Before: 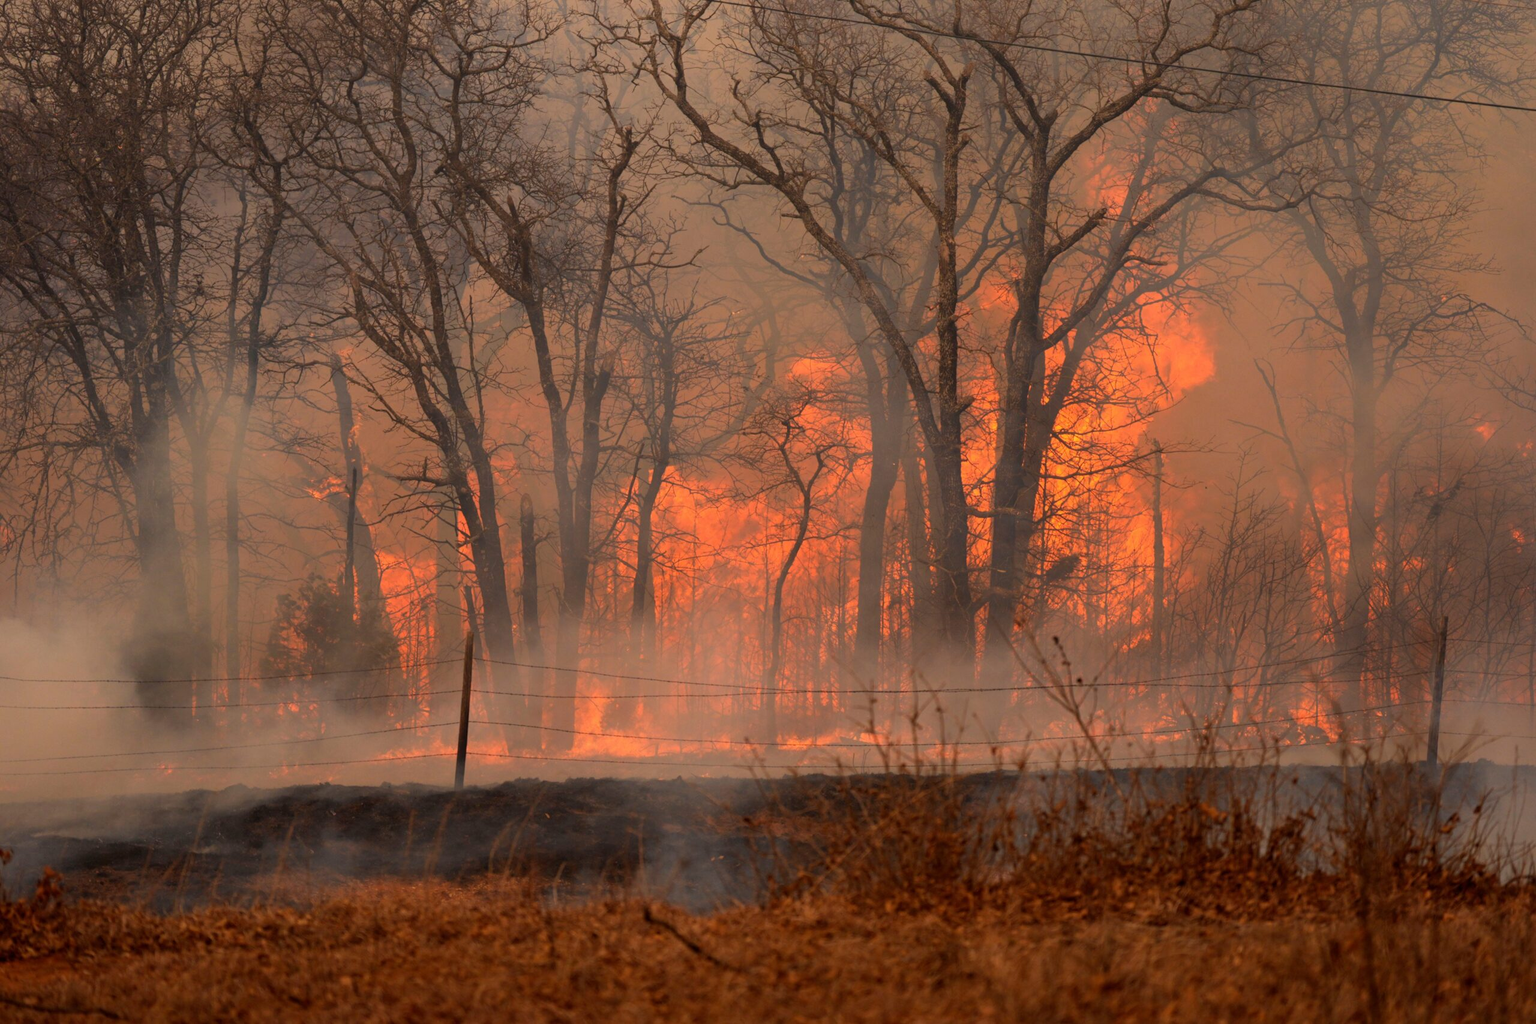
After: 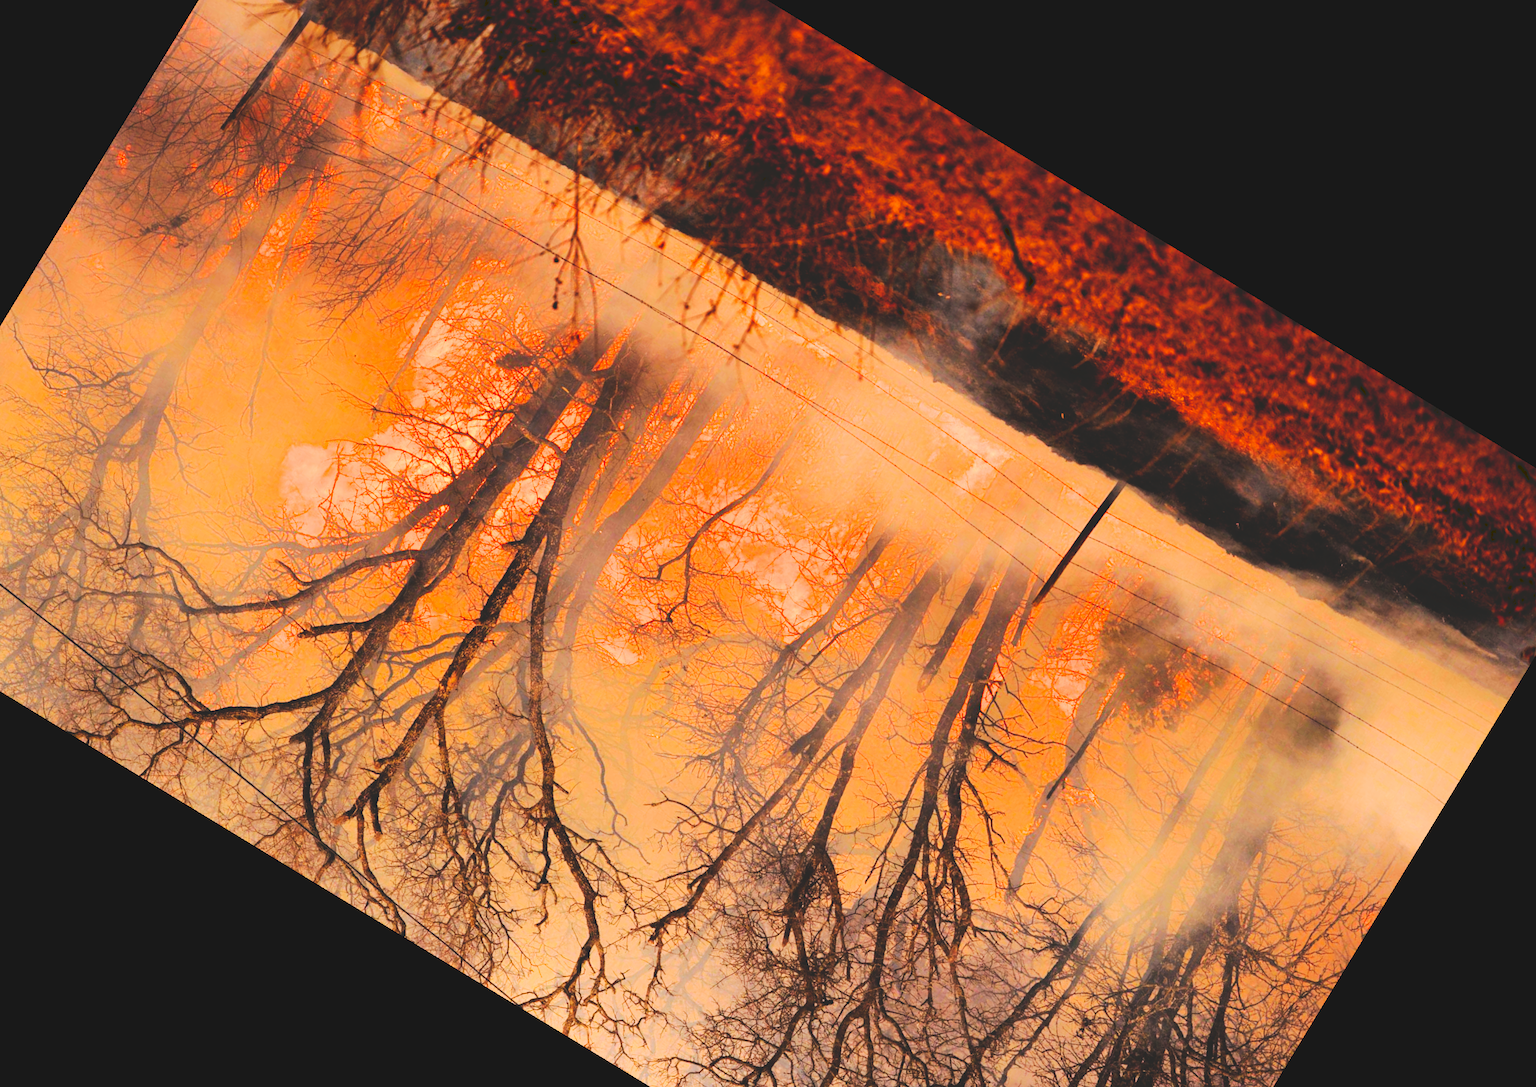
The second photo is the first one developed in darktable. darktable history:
crop and rotate: angle 148.68°, left 9.111%, top 15.603%, right 4.588%, bottom 17.041%
color correction: highlights b* 3
exposure: black level correction 0, exposure 0.7 EV, compensate exposure bias true, compensate highlight preservation false
color balance rgb: perceptual saturation grading › global saturation 25%, perceptual brilliance grading › mid-tones 10%, perceptual brilliance grading › shadows 15%, global vibrance 20%
filmic rgb: black relative exposure -5 EV, hardness 2.88, contrast 1.3, highlights saturation mix -30%
tone curve: curves: ch0 [(0, 0) (0.003, 0.156) (0.011, 0.156) (0.025, 0.161) (0.044, 0.161) (0.069, 0.161) (0.1, 0.166) (0.136, 0.168) (0.177, 0.179) (0.224, 0.202) (0.277, 0.241) (0.335, 0.296) (0.399, 0.378) (0.468, 0.484) (0.543, 0.604) (0.623, 0.728) (0.709, 0.822) (0.801, 0.918) (0.898, 0.98) (1, 1)], preserve colors none
white balance: red 1.004, blue 1.024
